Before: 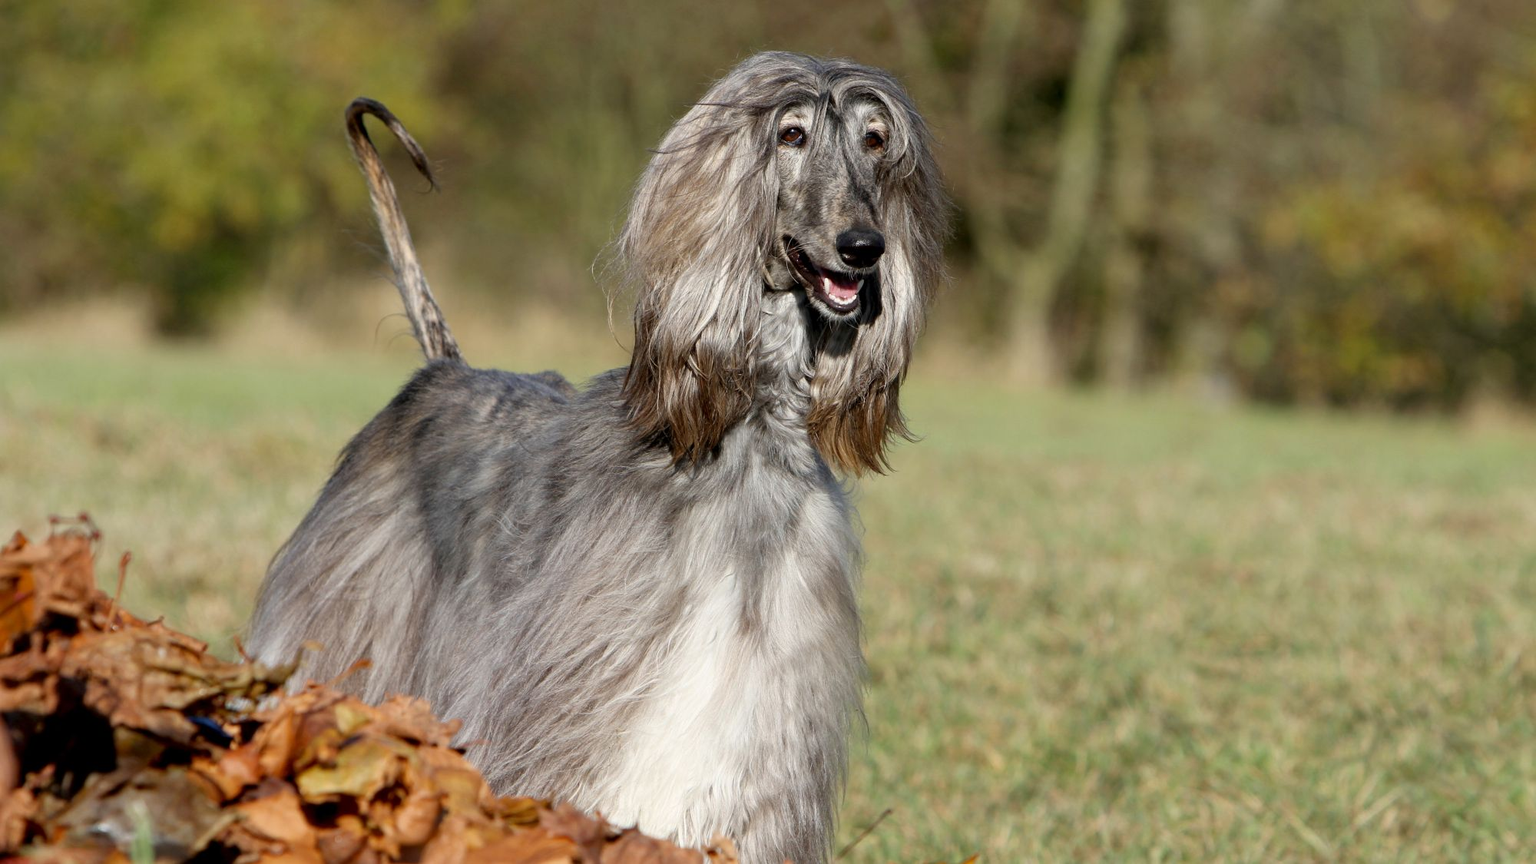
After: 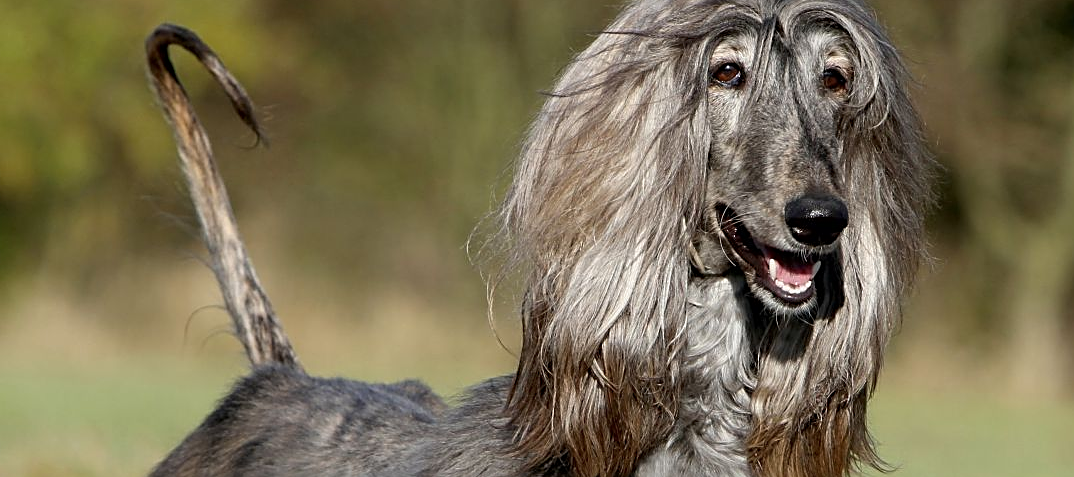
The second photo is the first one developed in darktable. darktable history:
sharpen: amount 0.583
color calibration: illuminant same as pipeline (D50), adaptation XYZ, x 0.345, y 0.358, temperature 5022.12 K
crop: left 15.246%, top 9.172%, right 31.054%, bottom 48.396%
